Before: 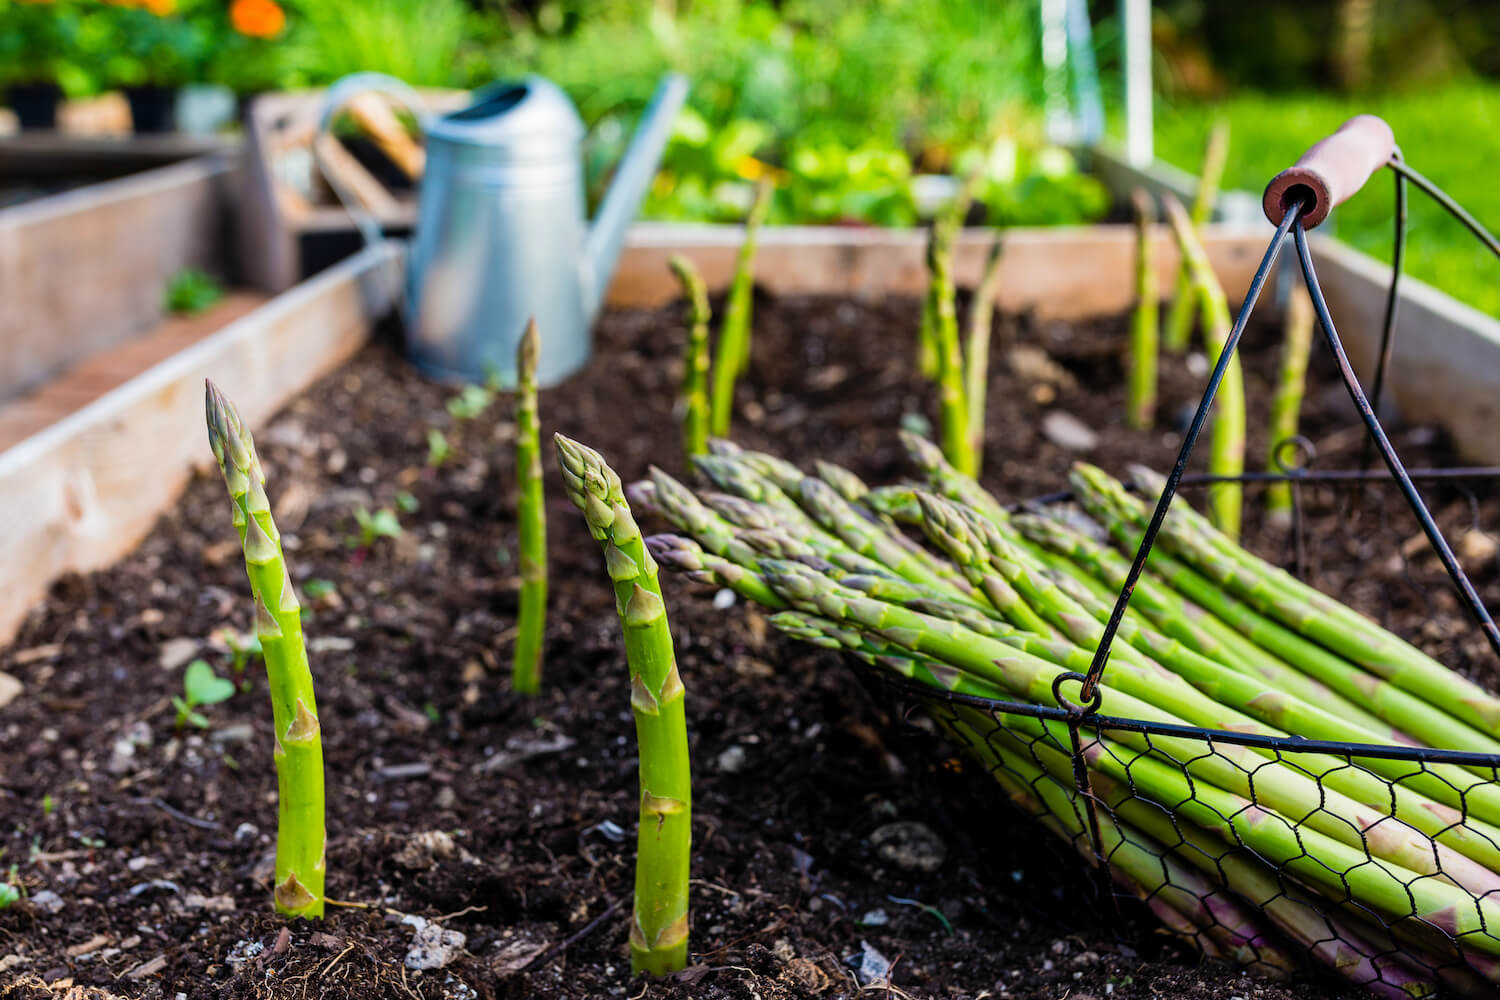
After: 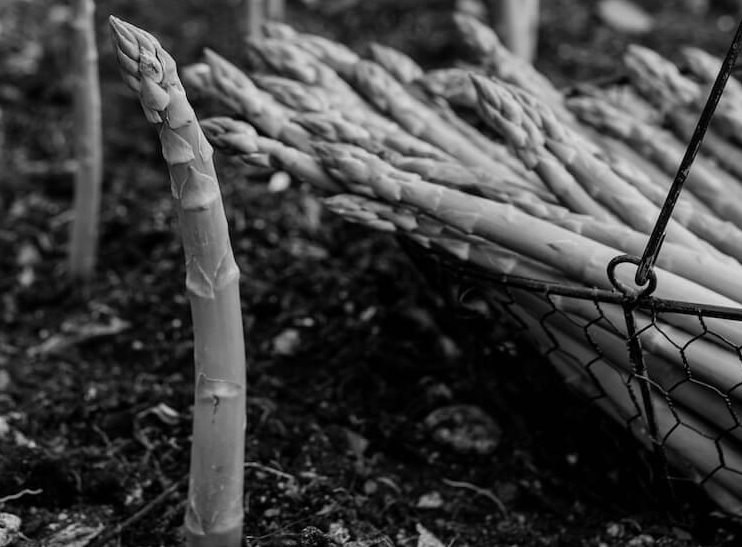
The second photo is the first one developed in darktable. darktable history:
color calibration: output gray [0.21, 0.42, 0.37, 0], gray › normalize channels true, illuminant same as pipeline (D50), adaptation XYZ, x 0.346, y 0.359, gamut compression 0
crop: left 29.672%, top 41.786%, right 20.851%, bottom 3.487%
white balance: red 1.08, blue 0.791
